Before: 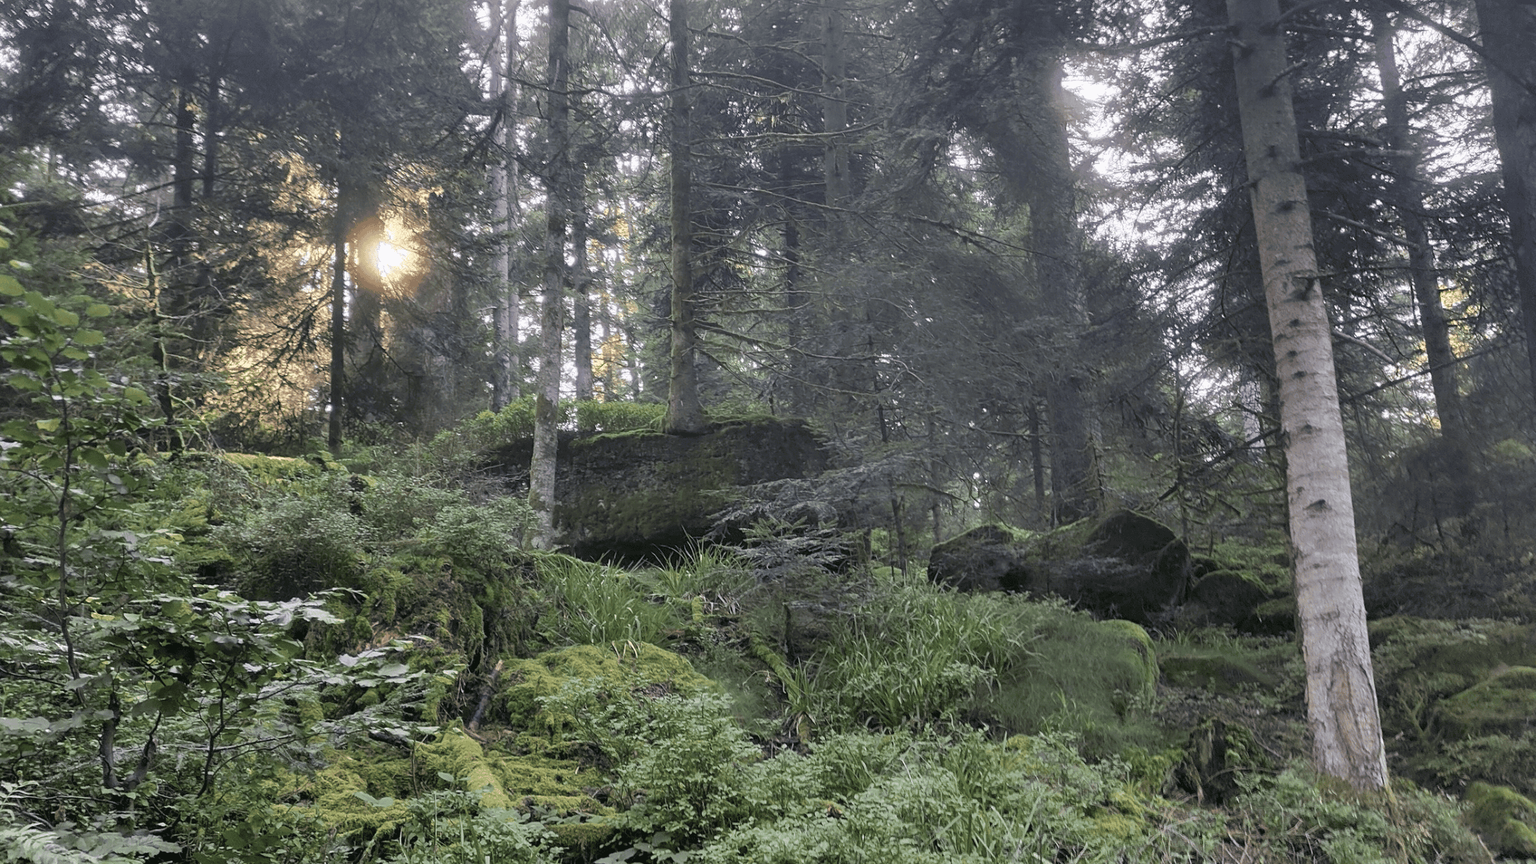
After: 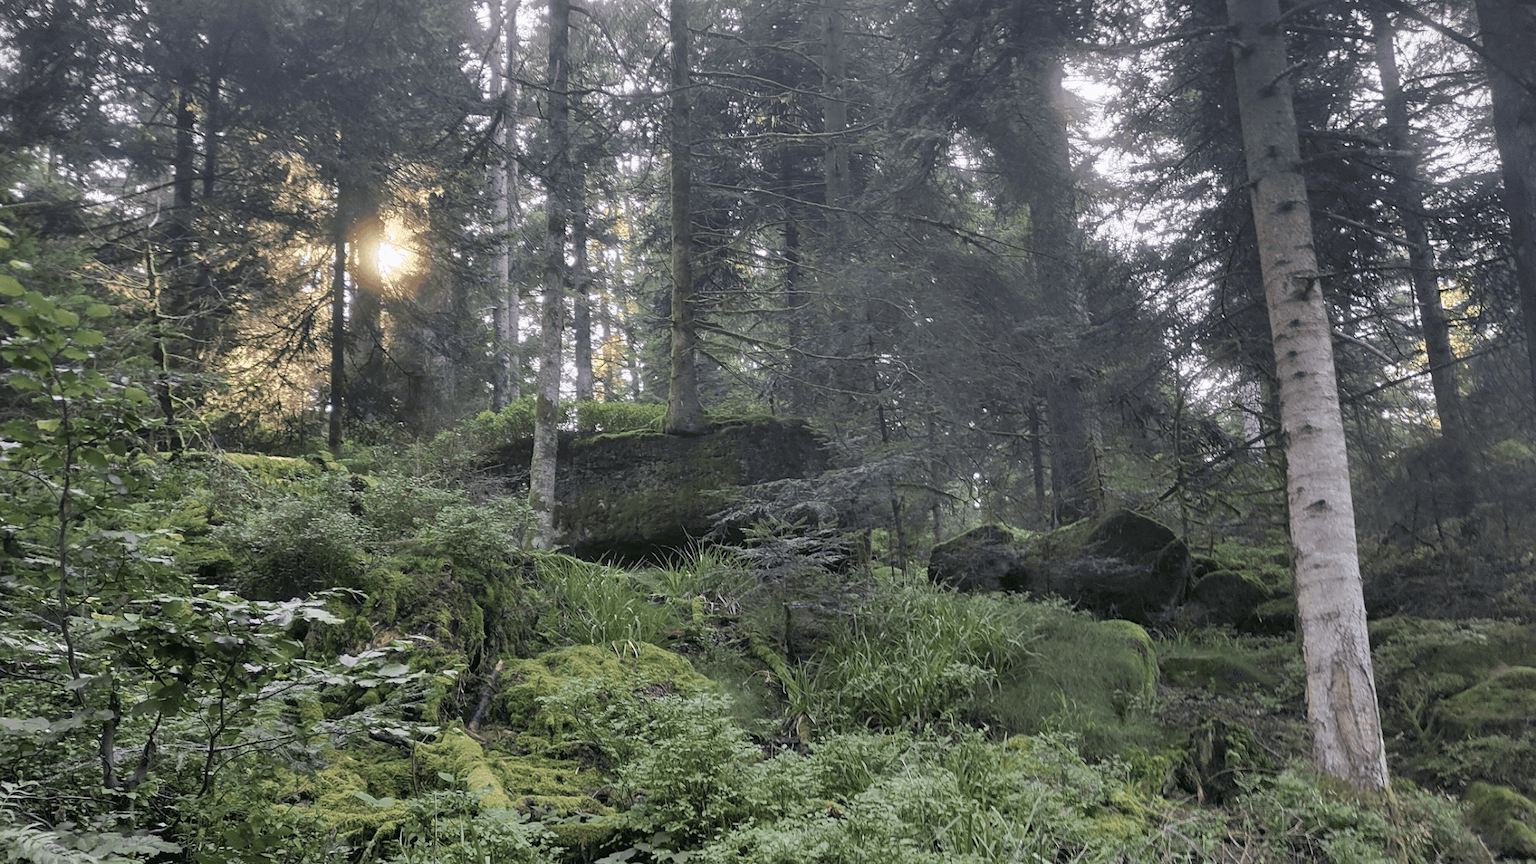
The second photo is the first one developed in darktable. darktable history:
vignetting: fall-off start 100.38%, fall-off radius 71.01%, brightness -0.714, saturation -0.479, width/height ratio 1.176
exposure: black level correction 0.001, compensate highlight preservation false
